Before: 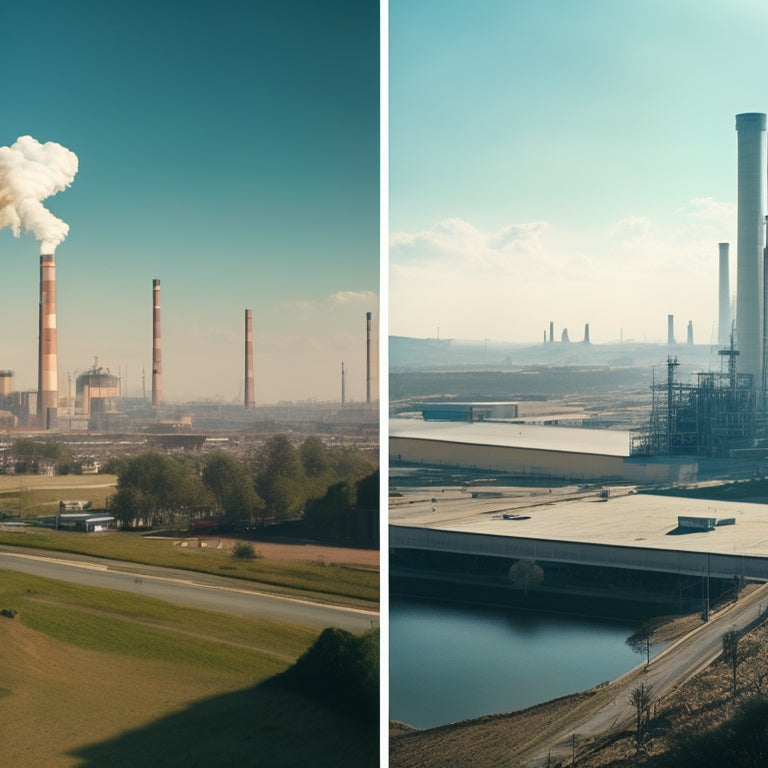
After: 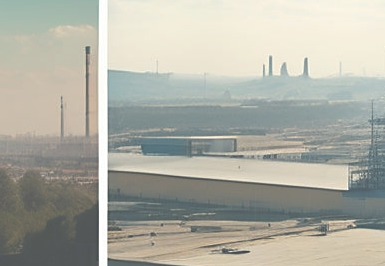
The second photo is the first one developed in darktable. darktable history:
crop: left 36.607%, top 34.735%, right 13.146%, bottom 30.611%
exposure: black level correction -0.087, compensate highlight preservation false
sharpen: radius 1.864, amount 0.398, threshold 1.271
